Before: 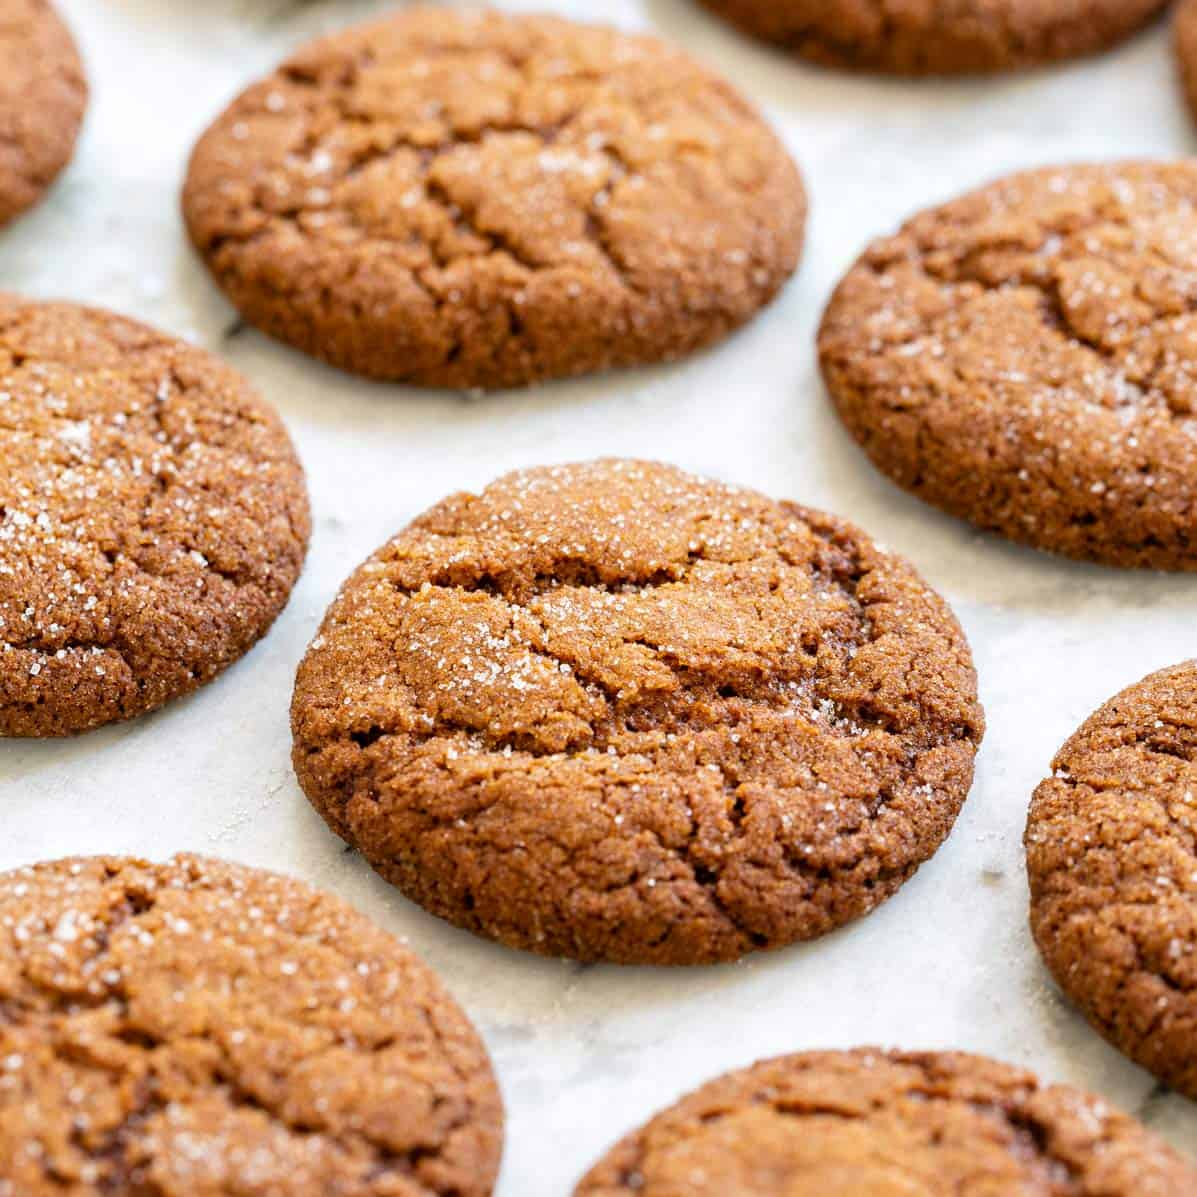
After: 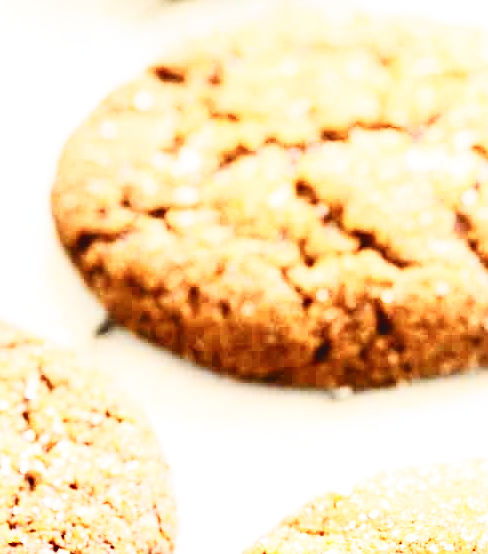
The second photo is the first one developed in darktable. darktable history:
sharpen: radius 1.325, amount 0.298, threshold 0.123
crop and rotate: left 11.03%, top 0.112%, right 48.176%, bottom 53.565%
contrast equalizer: y [[0.439, 0.44, 0.442, 0.457, 0.493, 0.498], [0.5 ×6], [0.5 ×6], [0 ×6], [0 ×6]], mix 0.166
tone curve: curves: ch0 [(0, 0.058) (0.198, 0.188) (0.512, 0.582) (0.625, 0.754) (0.81, 0.934) (1, 1)], color space Lab, independent channels, preserve colors none
base curve: curves: ch0 [(0, 0.003) (0.001, 0.002) (0.006, 0.004) (0.02, 0.022) (0.048, 0.086) (0.094, 0.234) (0.162, 0.431) (0.258, 0.629) (0.385, 0.8) (0.548, 0.918) (0.751, 0.988) (1, 1)], preserve colors none
contrast brightness saturation: contrast 0.109, saturation -0.158
